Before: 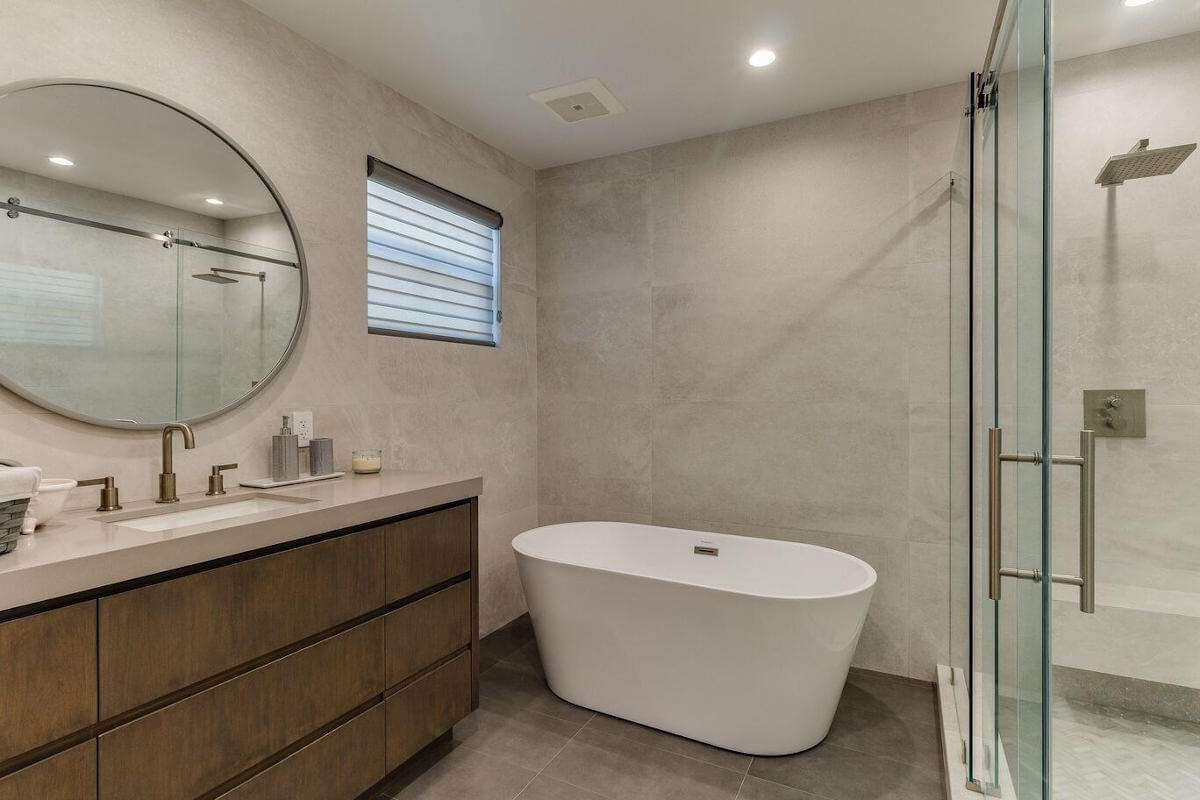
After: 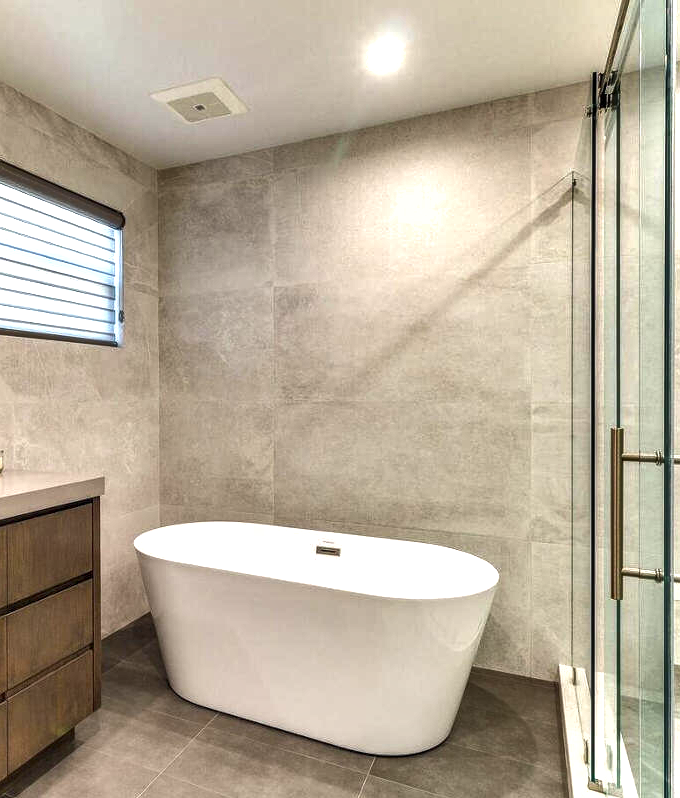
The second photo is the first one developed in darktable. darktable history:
exposure: exposure 1.137 EV, compensate highlight preservation false
local contrast: on, module defaults
shadows and highlights: low approximation 0.01, soften with gaussian
crop: left 31.55%, top 0.02%, right 11.766%
